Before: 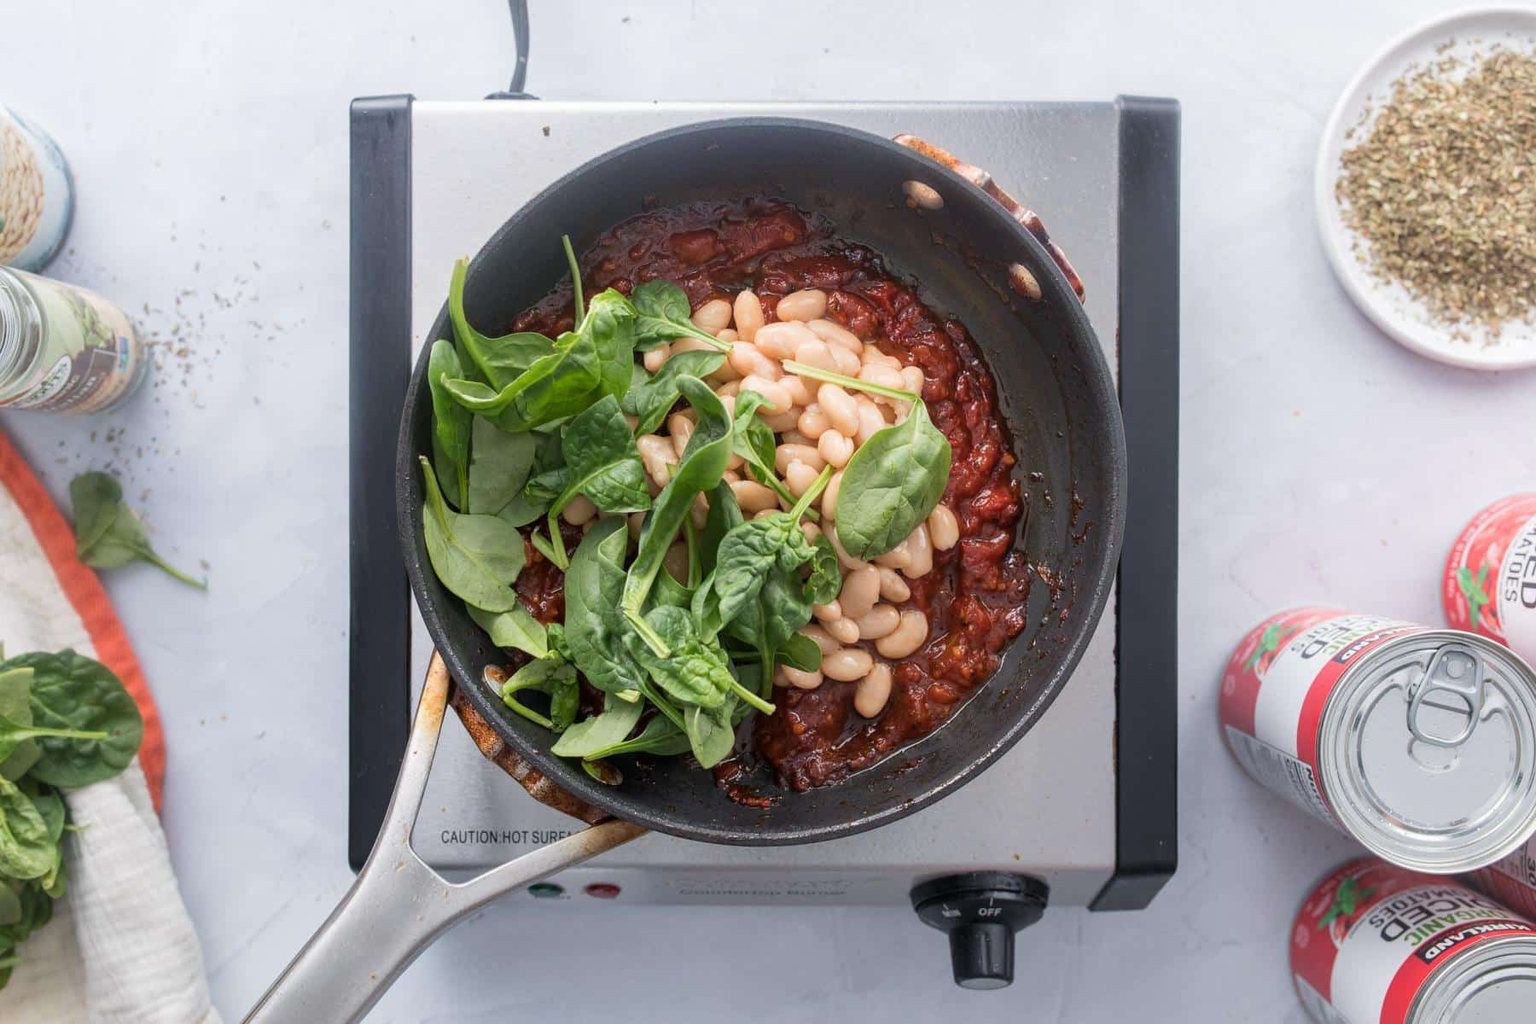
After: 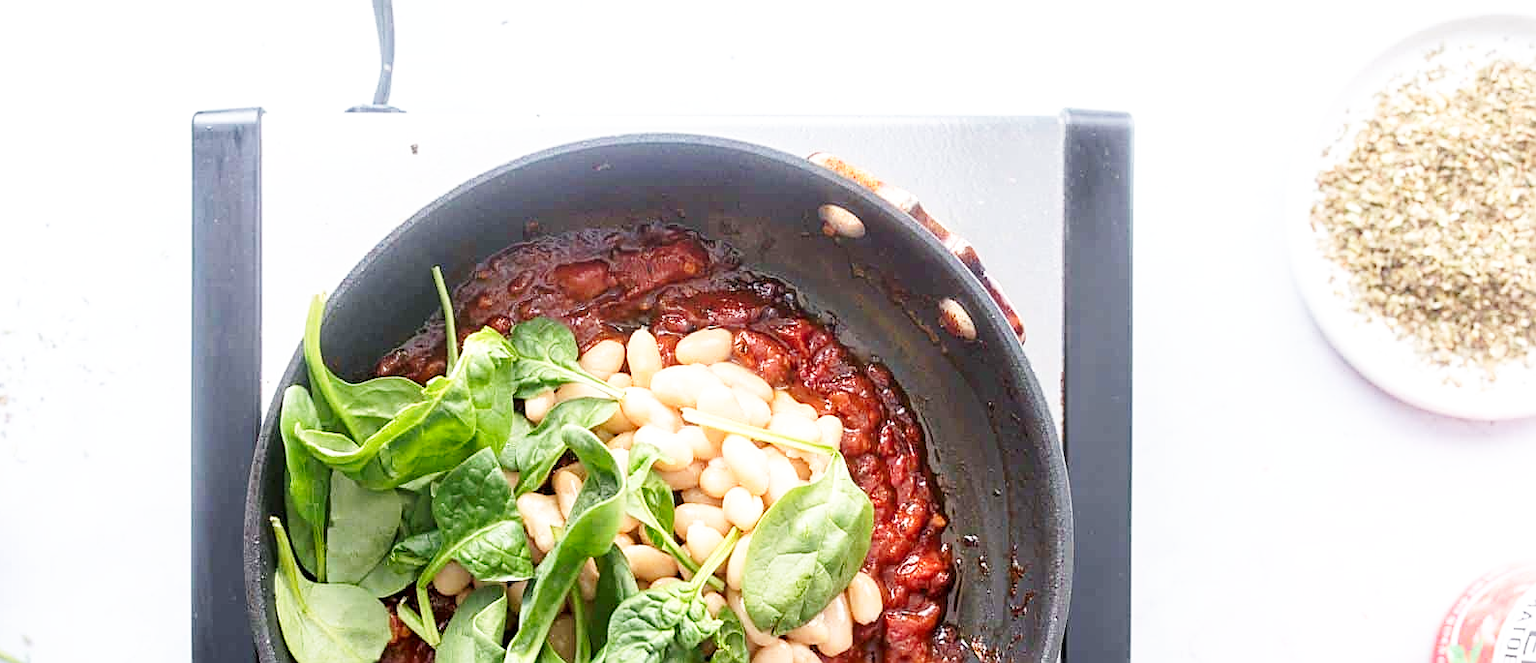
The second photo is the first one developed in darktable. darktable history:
sharpen: on, module defaults
exposure: exposure 0.404 EV, compensate highlight preservation false
crop and rotate: left 11.78%, bottom 42.777%
base curve: curves: ch0 [(0, 0) (0.005, 0.002) (0.15, 0.3) (0.4, 0.7) (0.75, 0.95) (1, 1)], preserve colors none
